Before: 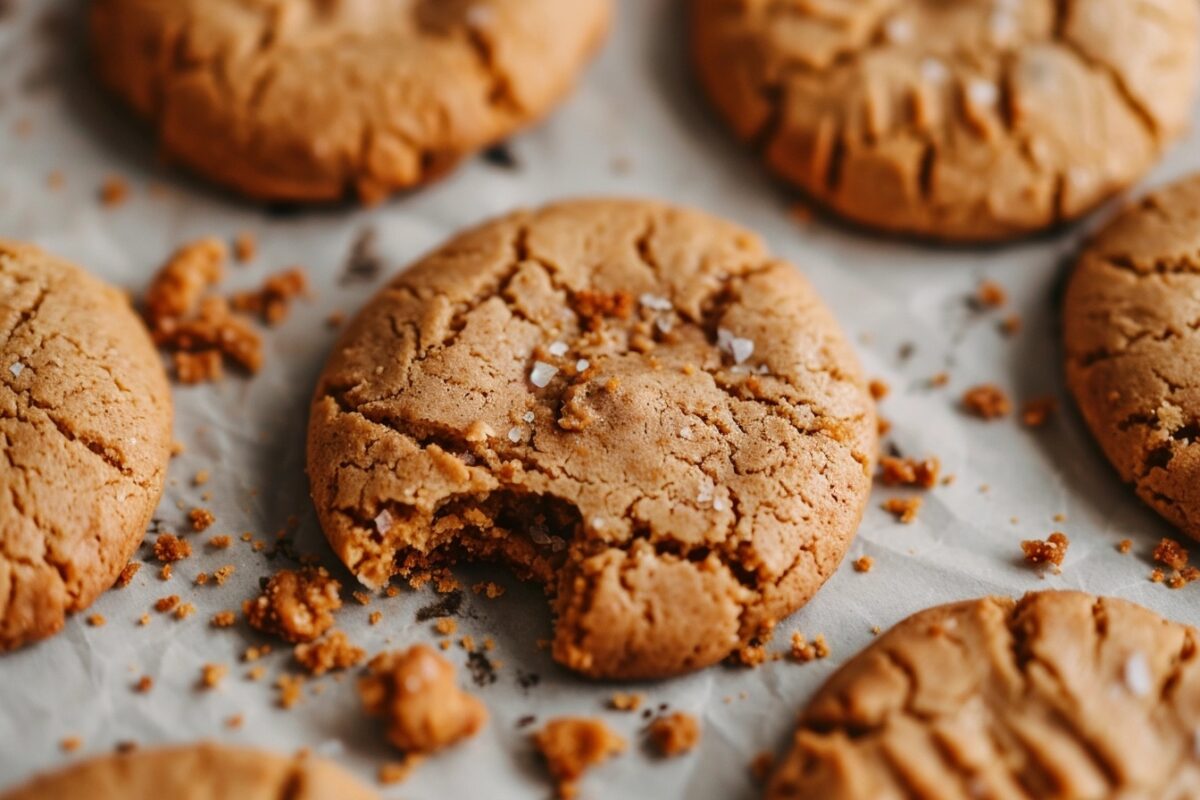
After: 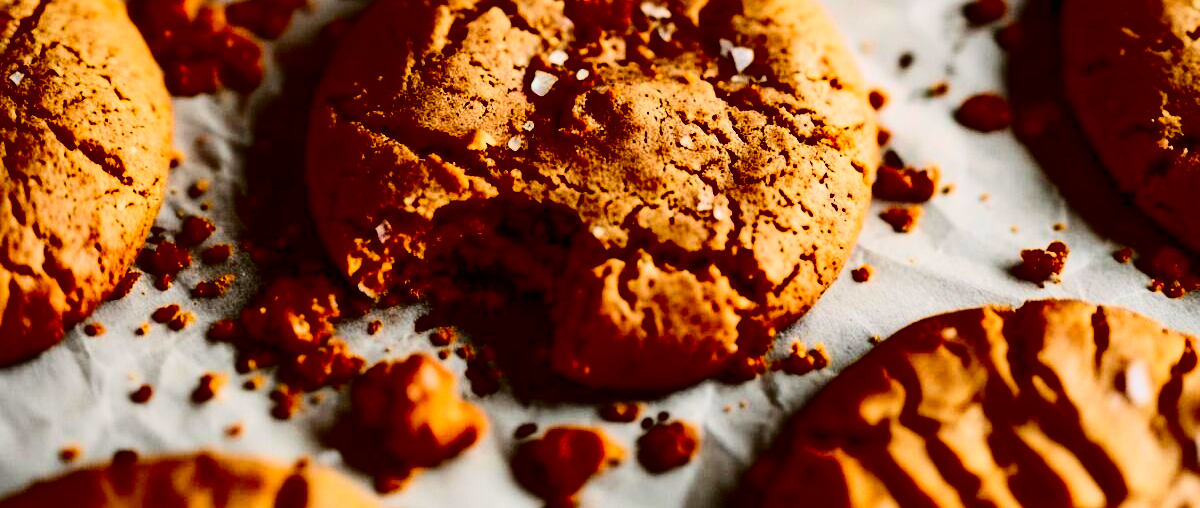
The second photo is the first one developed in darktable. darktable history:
contrast brightness saturation: contrast 0.77, brightness -1, saturation 1
crop and rotate: top 36.435%
